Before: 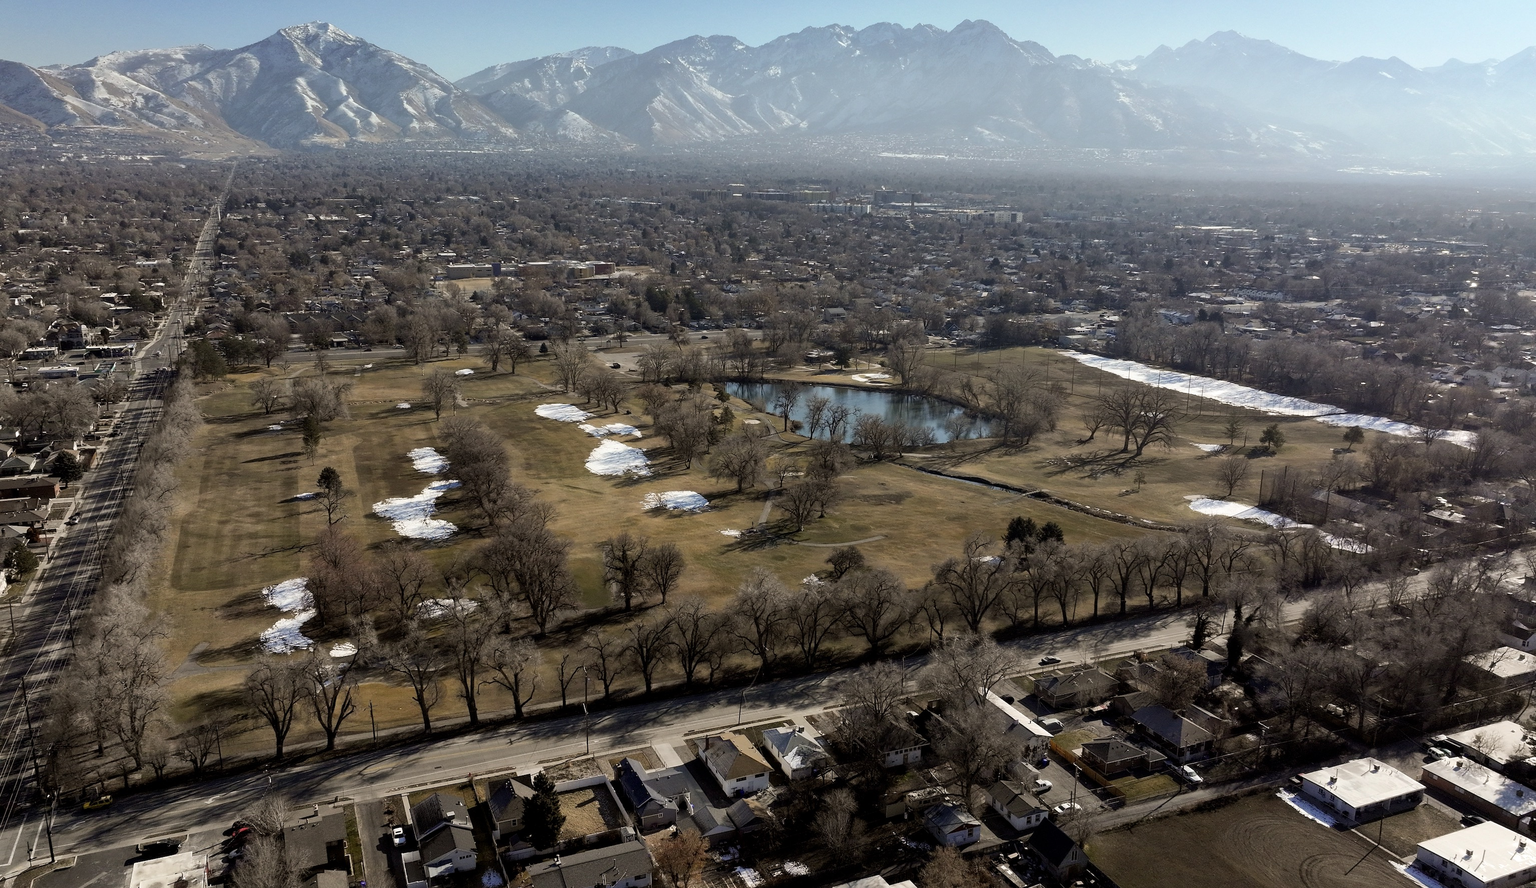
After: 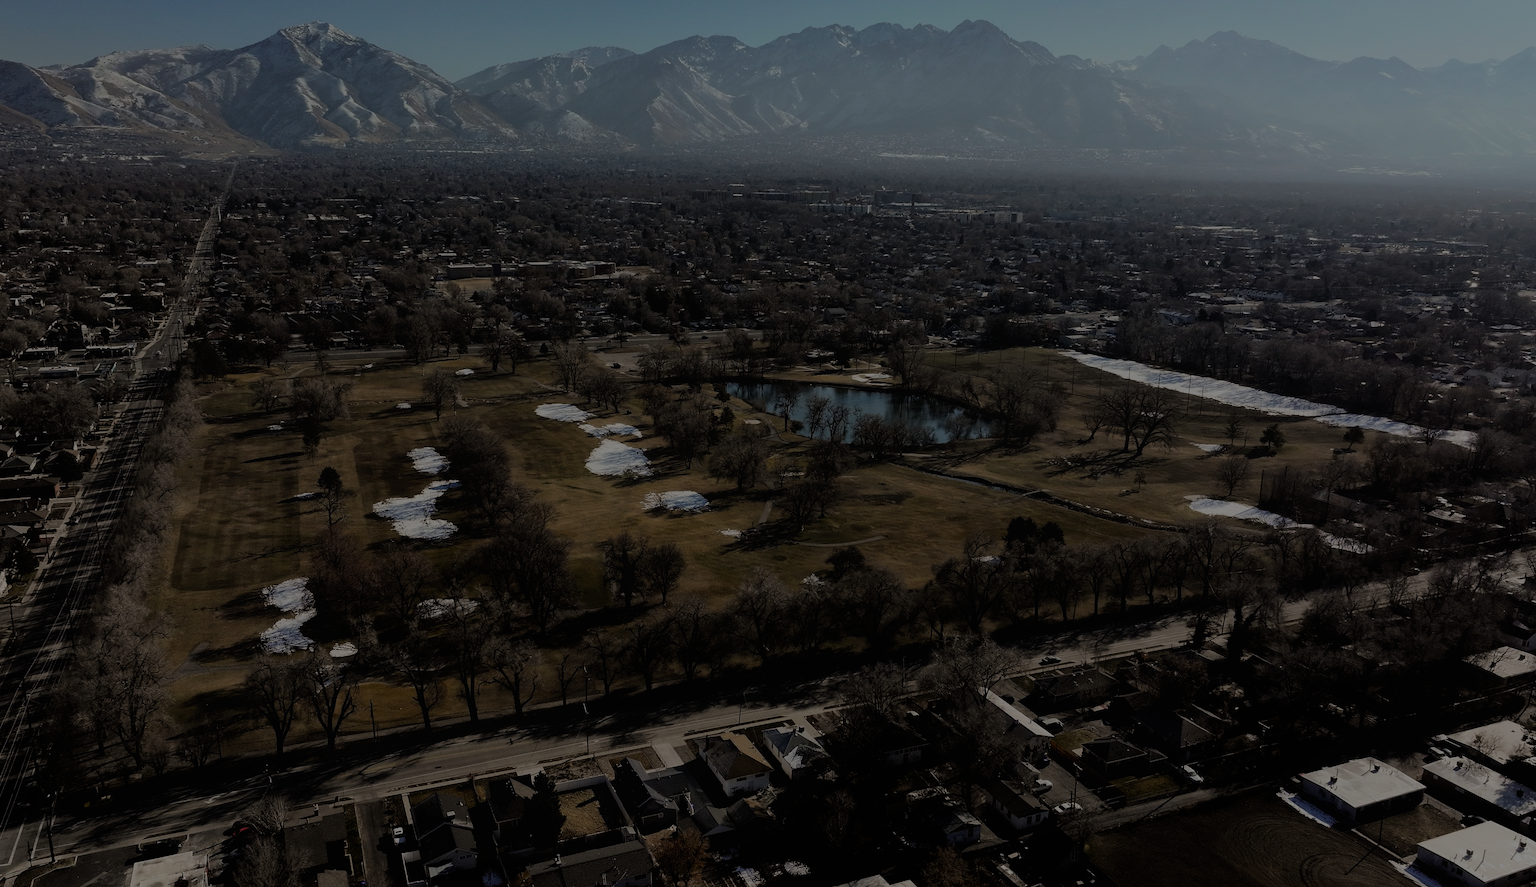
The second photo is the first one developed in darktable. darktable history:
filmic rgb: black relative exposure -7.21 EV, white relative exposure 5.38 EV, hardness 3.02, iterations of high-quality reconstruction 0
local contrast: mode bilateral grid, contrast 100, coarseness 99, detail 92%, midtone range 0.2
exposure: exposure -2.029 EV, compensate highlight preservation false
